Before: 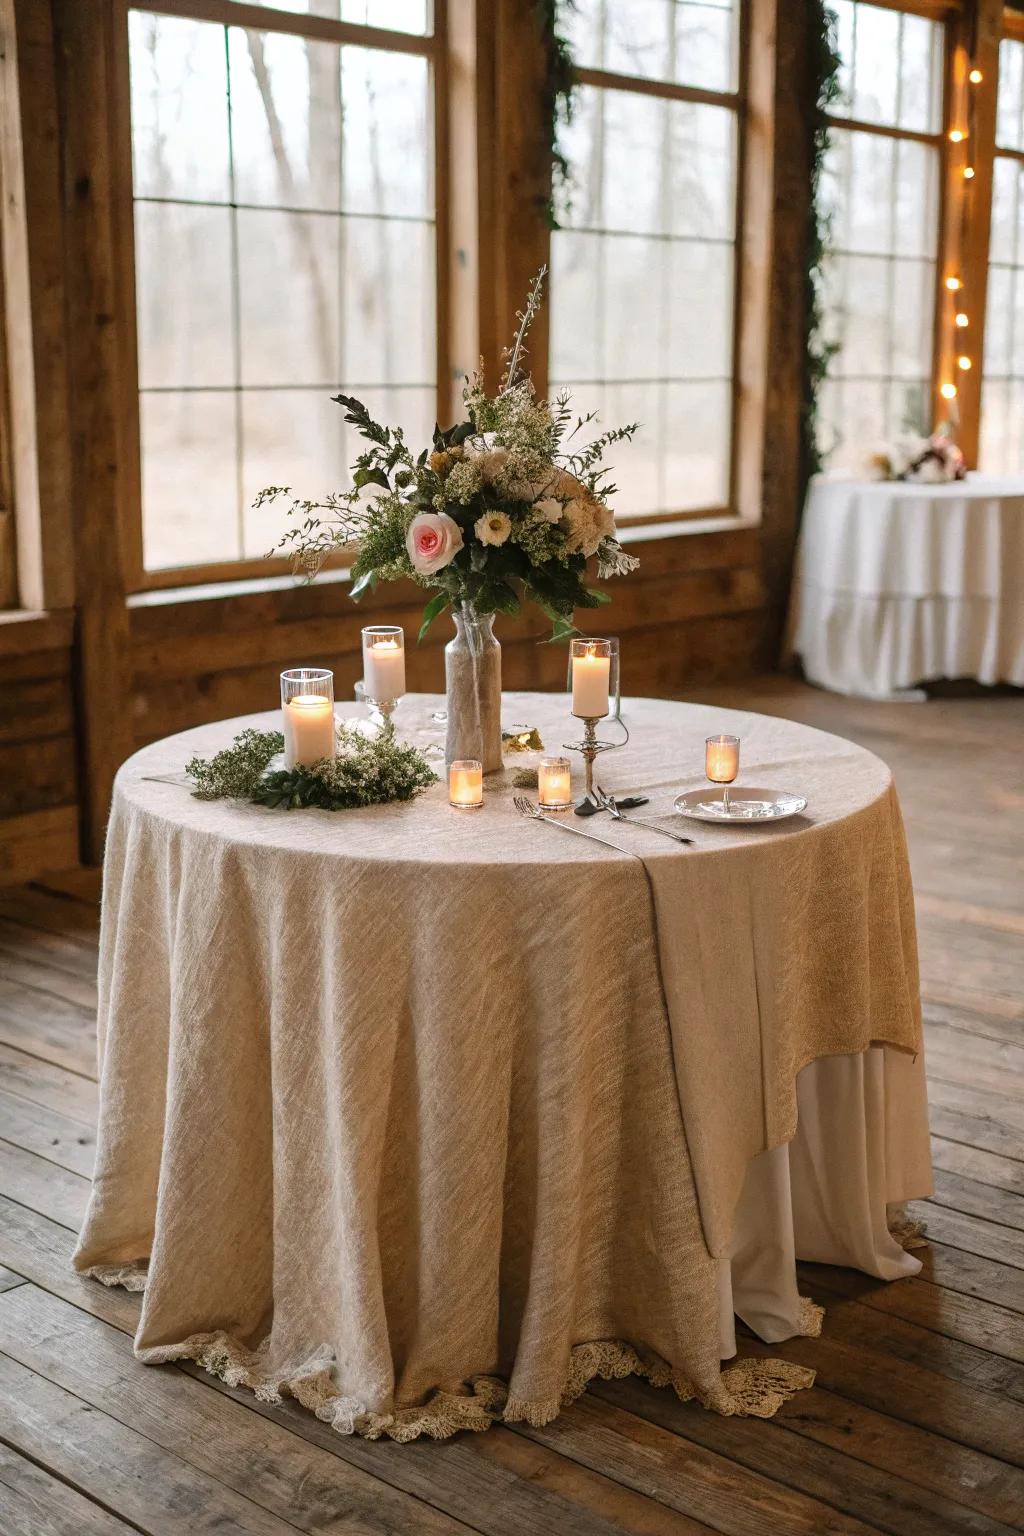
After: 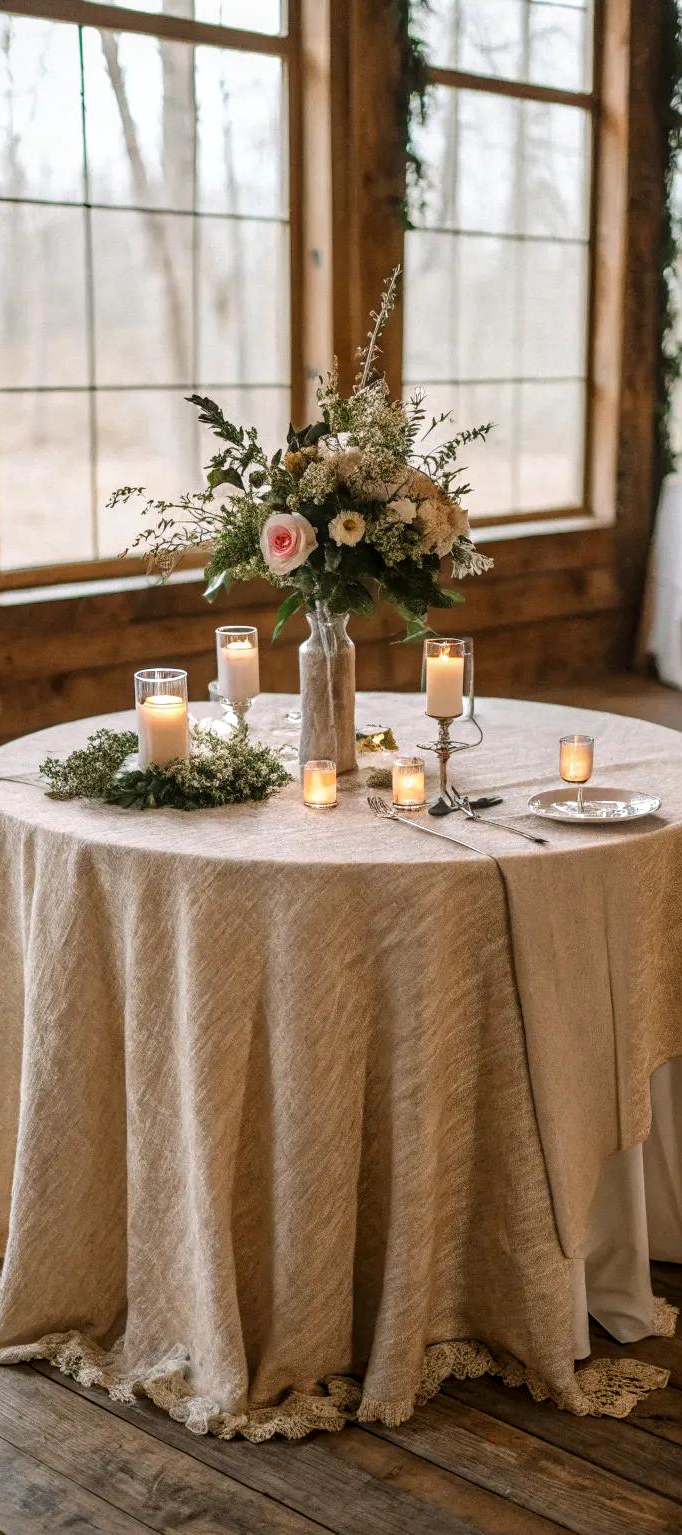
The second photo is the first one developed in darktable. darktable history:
crop and rotate: left 14.292%, right 19.041%
white balance: emerald 1
local contrast: on, module defaults
